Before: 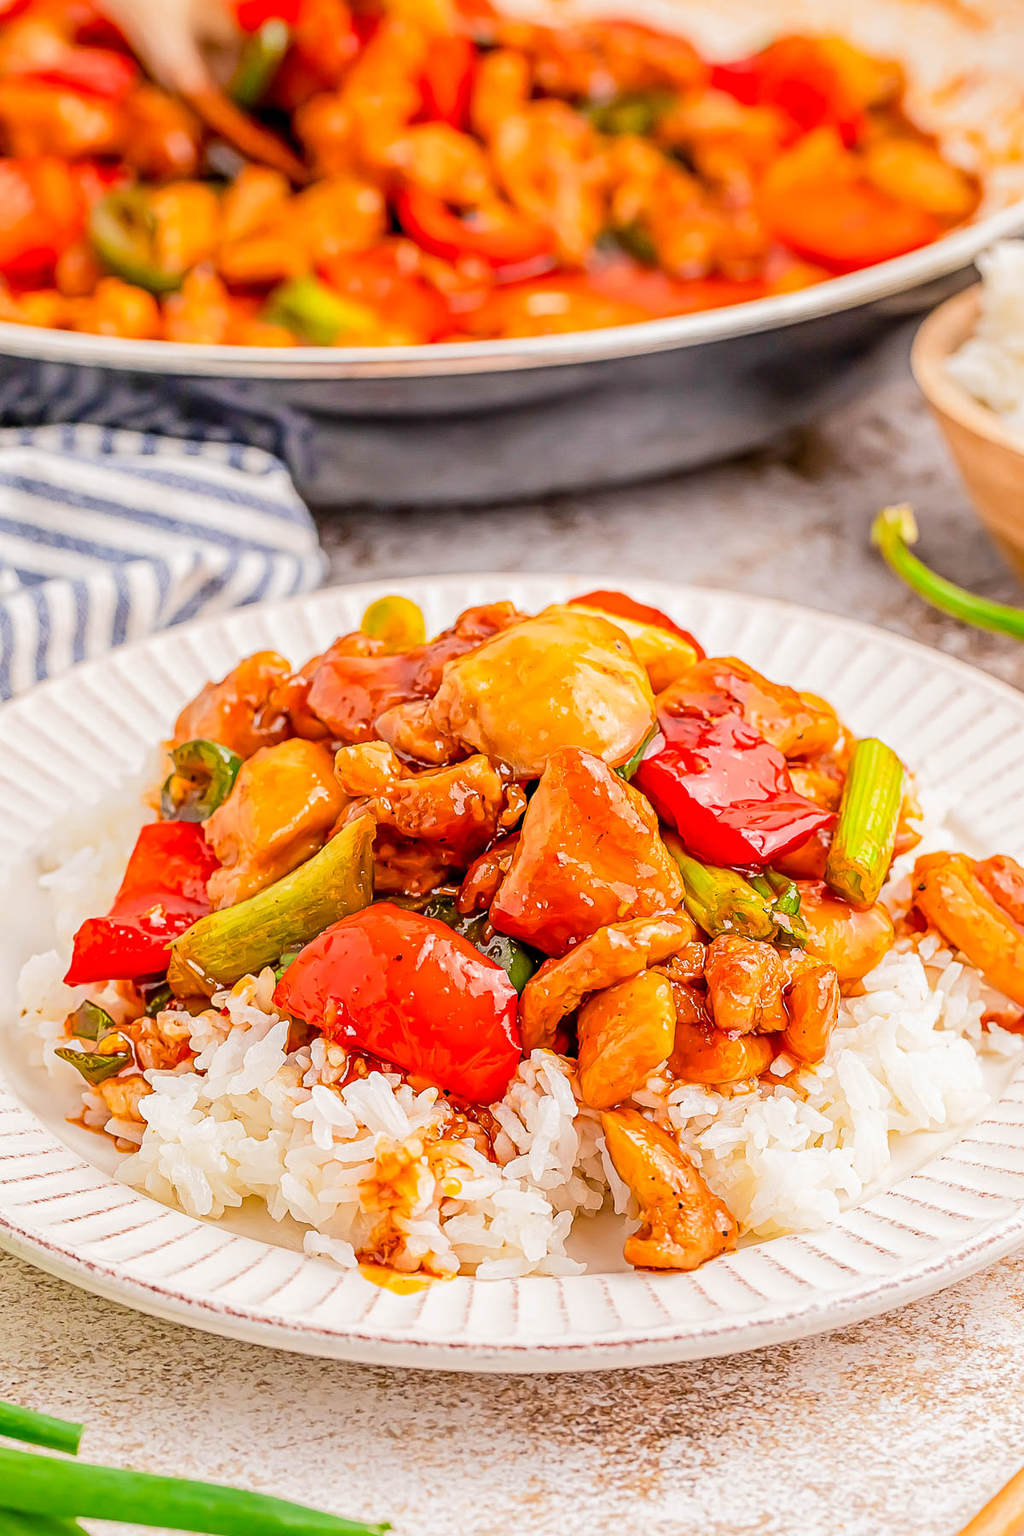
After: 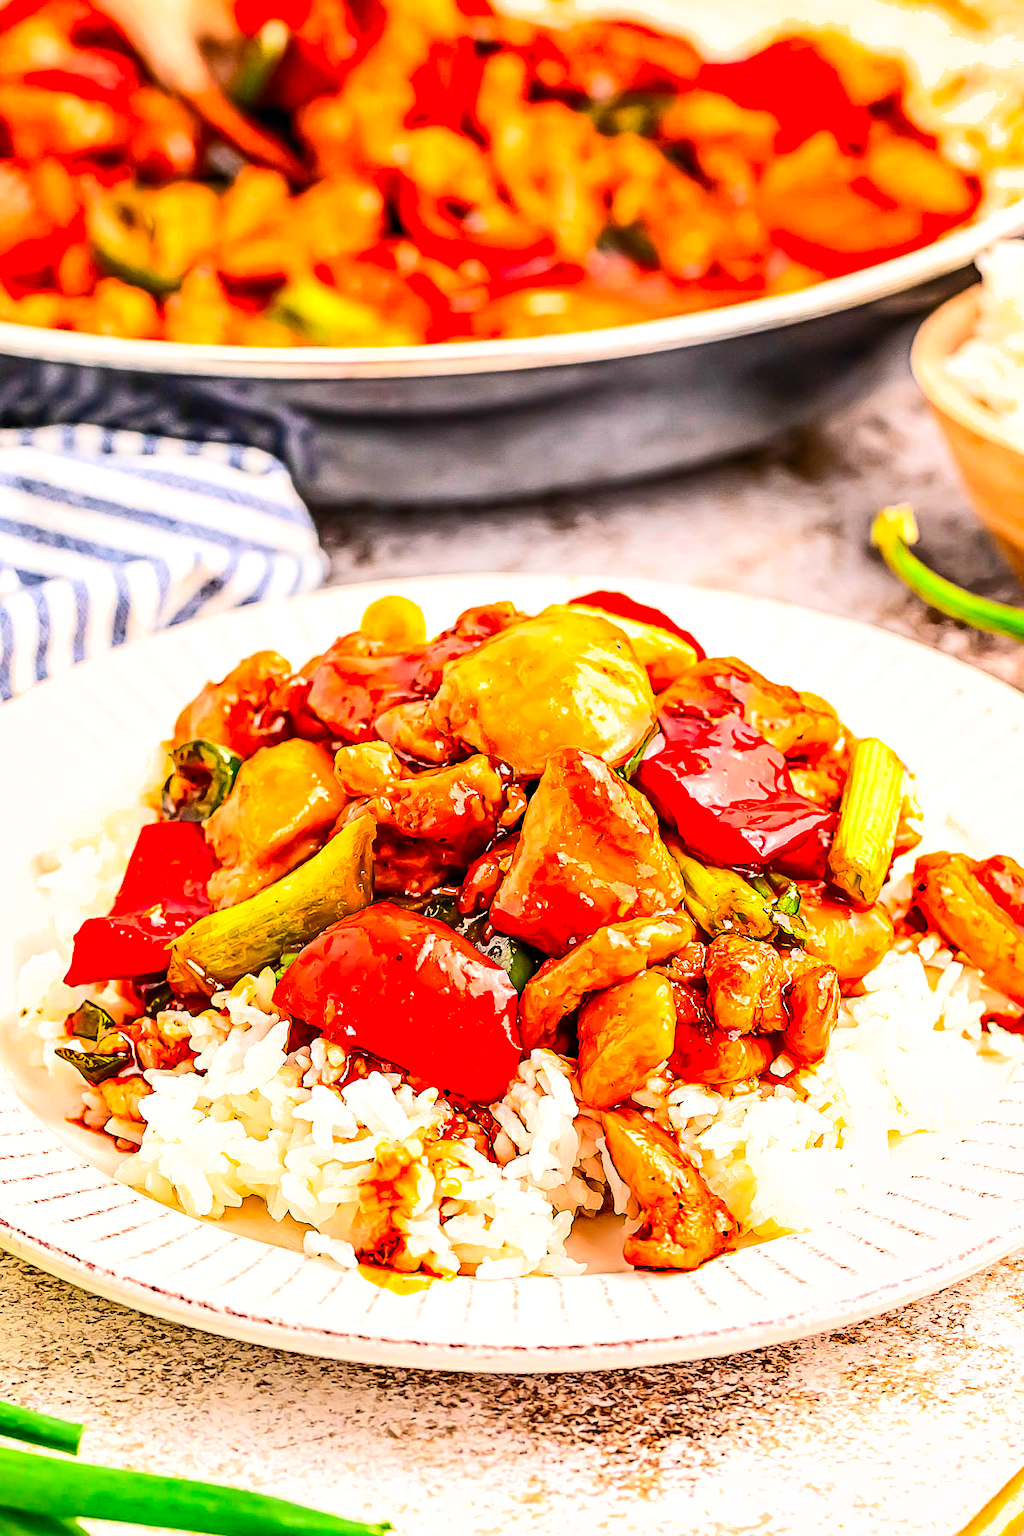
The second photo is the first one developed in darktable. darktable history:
contrast brightness saturation: contrast 0.196, brightness 0.157, saturation 0.216
tone equalizer: -8 EV -0.781 EV, -7 EV -0.702 EV, -6 EV -0.593 EV, -5 EV -0.382 EV, -3 EV 0.374 EV, -2 EV 0.6 EV, -1 EV 0.692 EV, +0 EV 0.761 EV, edges refinement/feathering 500, mask exposure compensation -1.57 EV, preserve details no
shadows and highlights: shadows 43.58, white point adjustment -1.35, soften with gaussian
